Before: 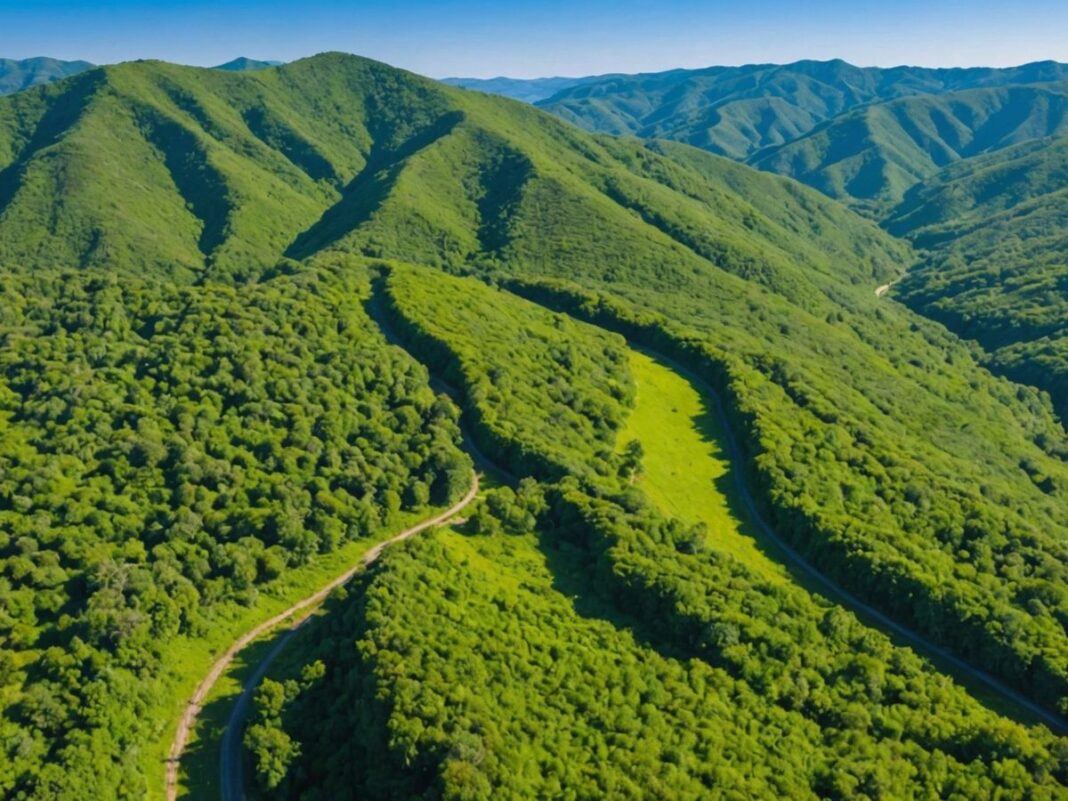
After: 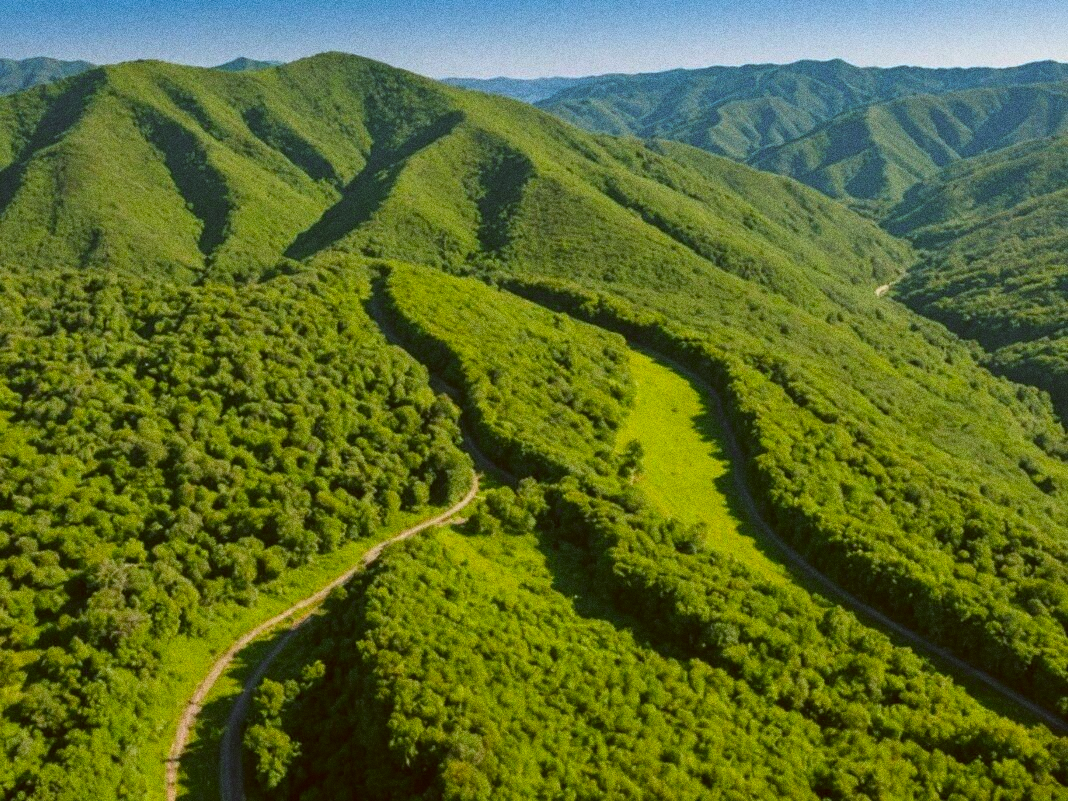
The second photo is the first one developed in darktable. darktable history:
grain: coarseness 0.09 ISO, strength 40%
color correction: highlights a* -0.482, highlights b* 0.161, shadows a* 4.66, shadows b* 20.72
